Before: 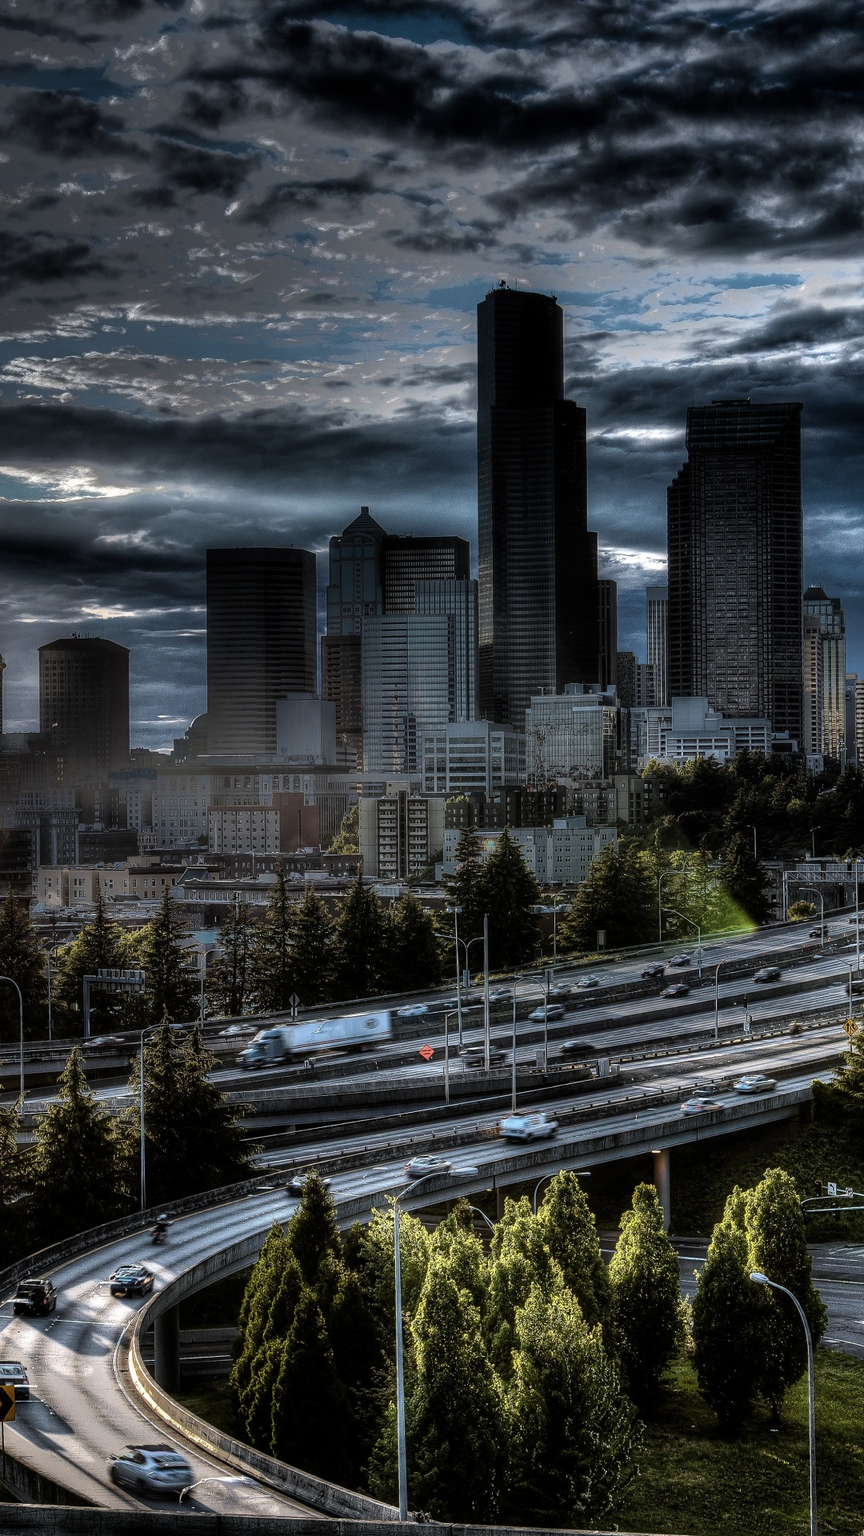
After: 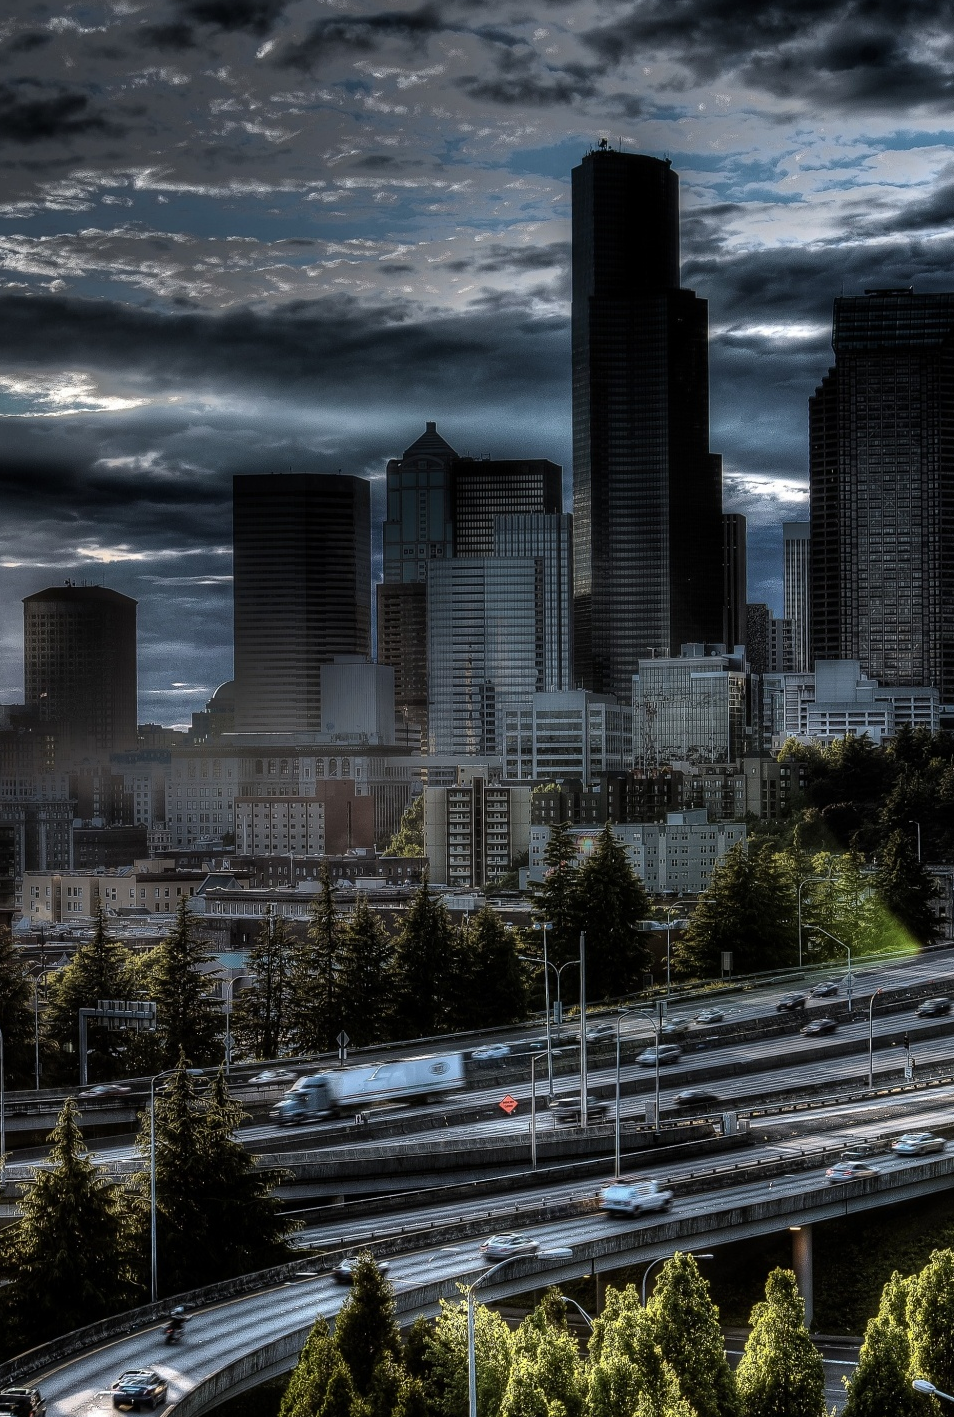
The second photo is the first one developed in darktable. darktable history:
crop and rotate: left 2.34%, top 11.025%, right 9.293%, bottom 15.139%
